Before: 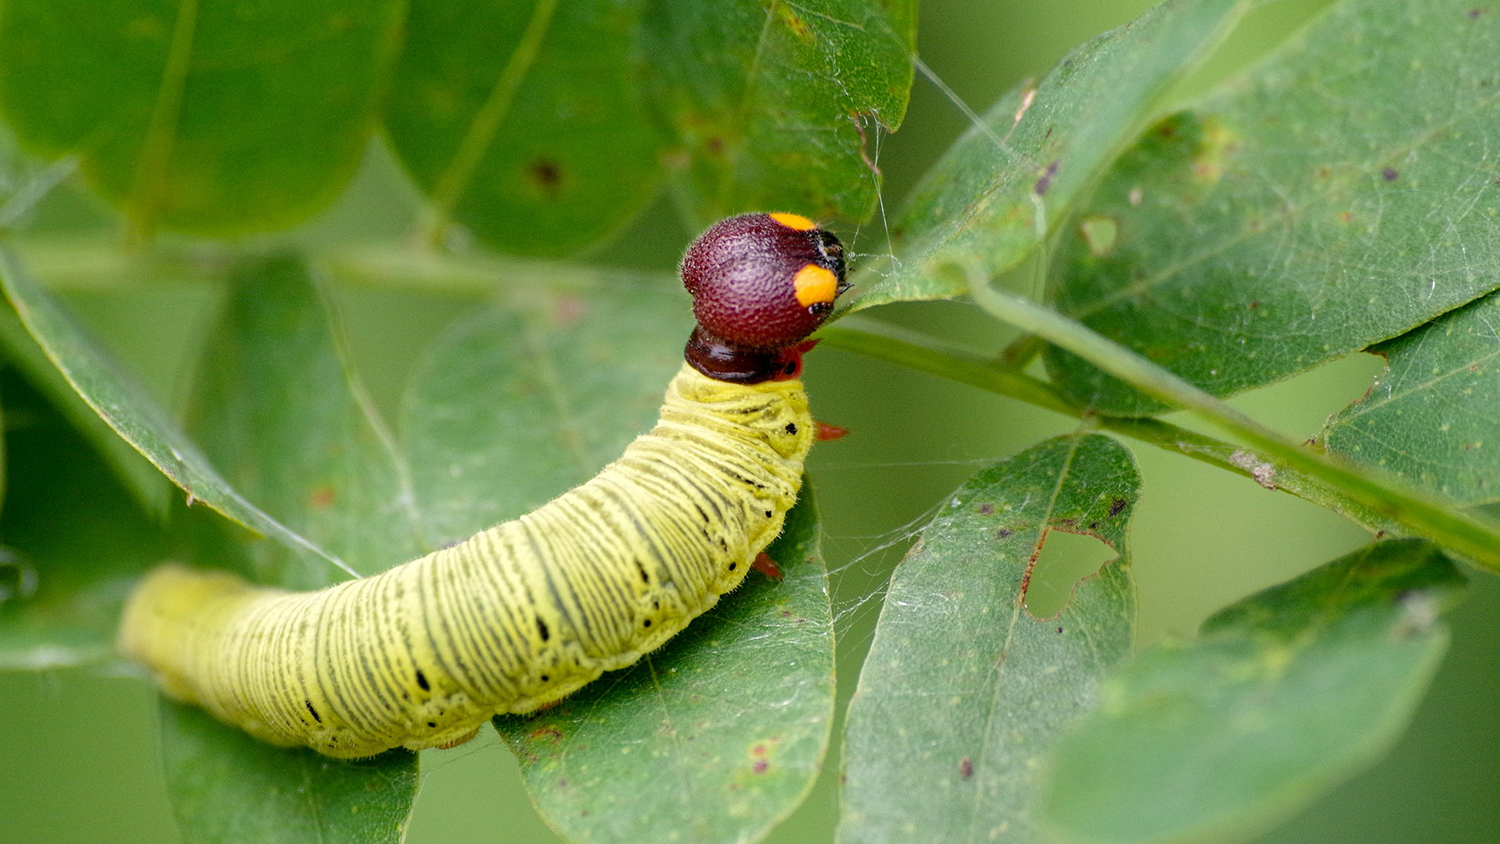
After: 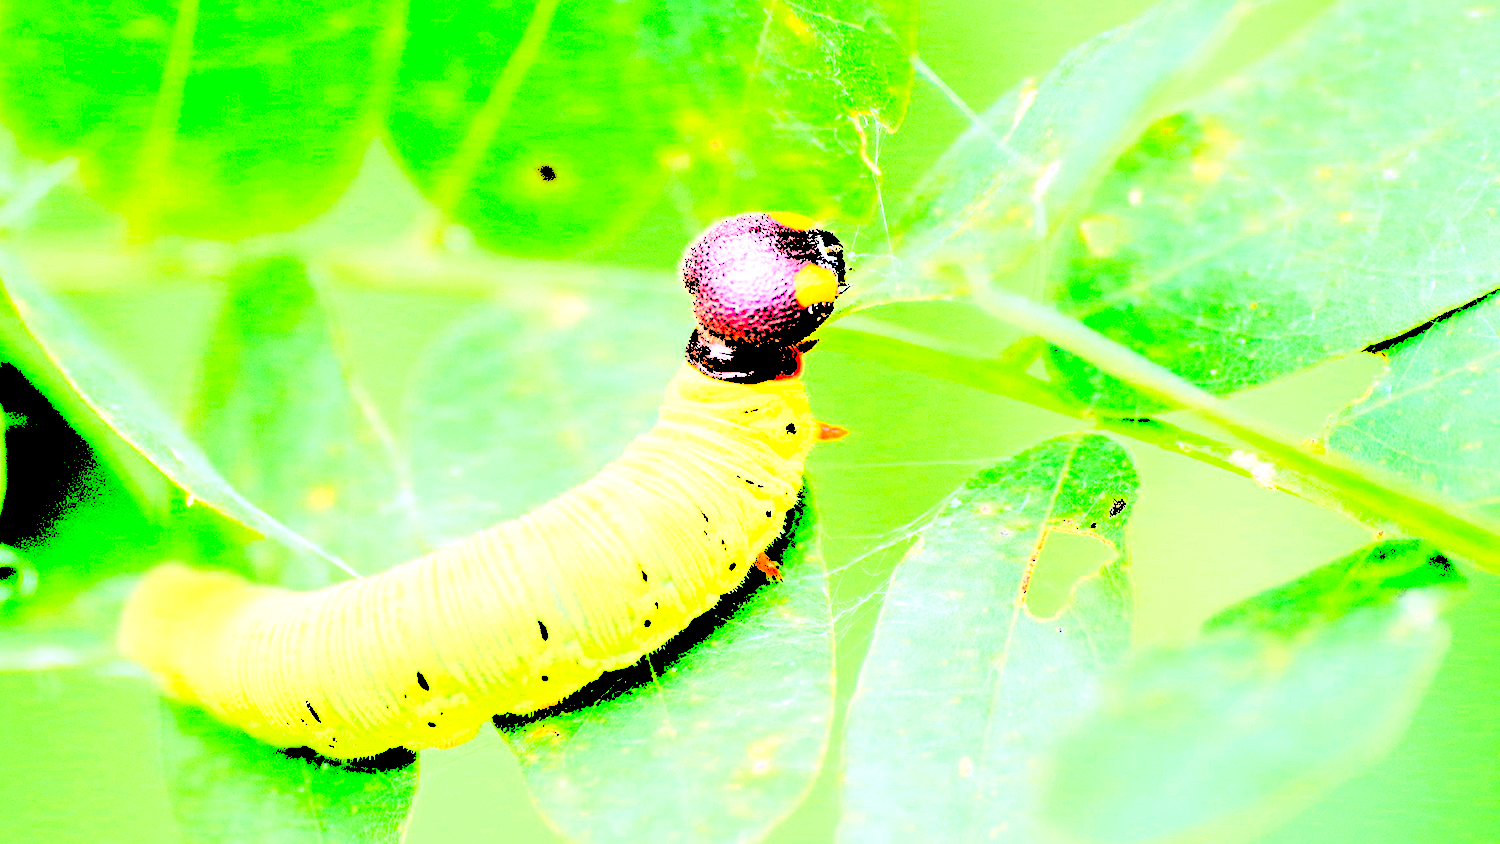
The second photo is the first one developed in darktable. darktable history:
levels: levels [0.246, 0.256, 0.506]
color calibration: illuminant Planckian (black body), adaptation linear Bradford (ICC v4), x 0.362, y 0.366, temperature 4498.03 K
exposure: black level correction 0.003, exposure 0.389 EV, compensate highlight preservation false
filmic rgb: middle gray luminance 3.27%, black relative exposure -5.93 EV, white relative exposure 6.36 EV, threshold 5.94 EV, dynamic range scaling 21.7%, target black luminance 0%, hardness 2.3, latitude 45.68%, contrast 0.789, highlights saturation mix 98.78%, shadows ↔ highlights balance 0.039%, enable highlight reconstruction true
